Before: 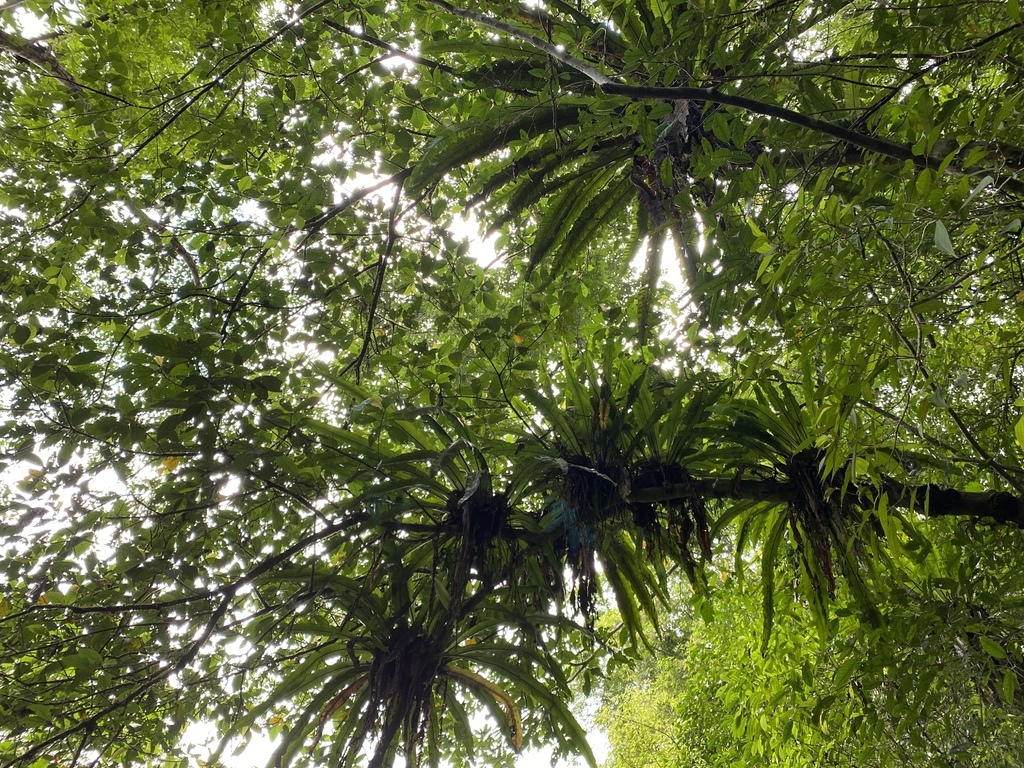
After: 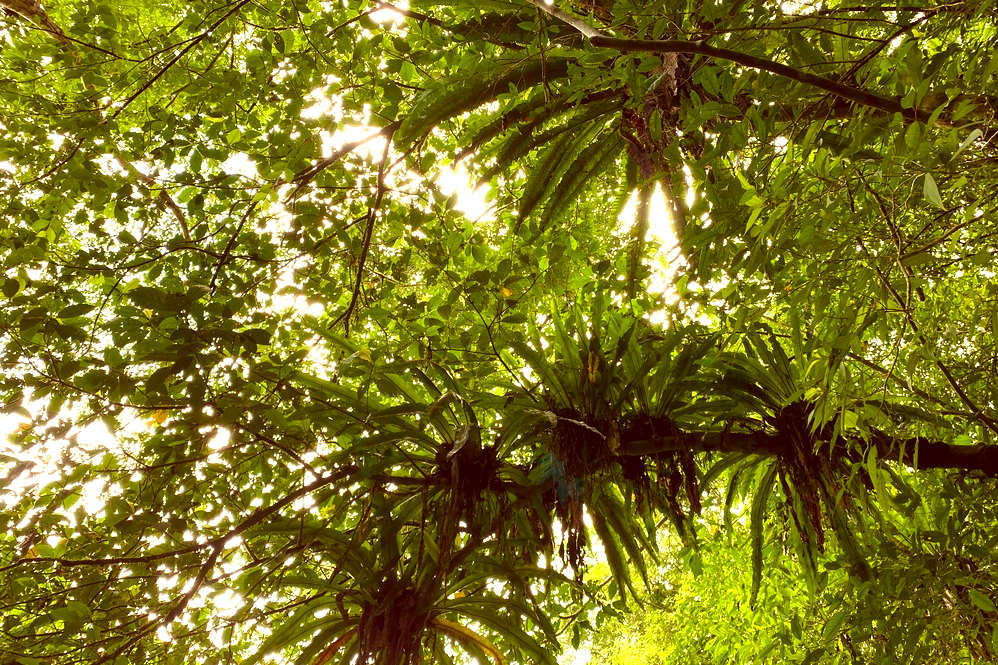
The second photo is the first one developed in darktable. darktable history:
color balance rgb: linear chroma grading › global chroma 9.667%, perceptual saturation grading › global saturation 20%, perceptual saturation grading › highlights -50.271%, perceptual saturation grading › shadows 30.179%, perceptual brilliance grading › highlights 9.285%, perceptual brilliance grading › mid-tones 5.418%, global vibrance 20%
exposure: black level correction 0.001, exposure 0.5 EV, compensate exposure bias true, compensate highlight preservation false
crop: left 1.114%, top 6.161%, right 1.332%, bottom 7.137%
color correction: highlights a* 0.981, highlights b* 24.32, shadows a* 16.37, shadows b* 24.42
